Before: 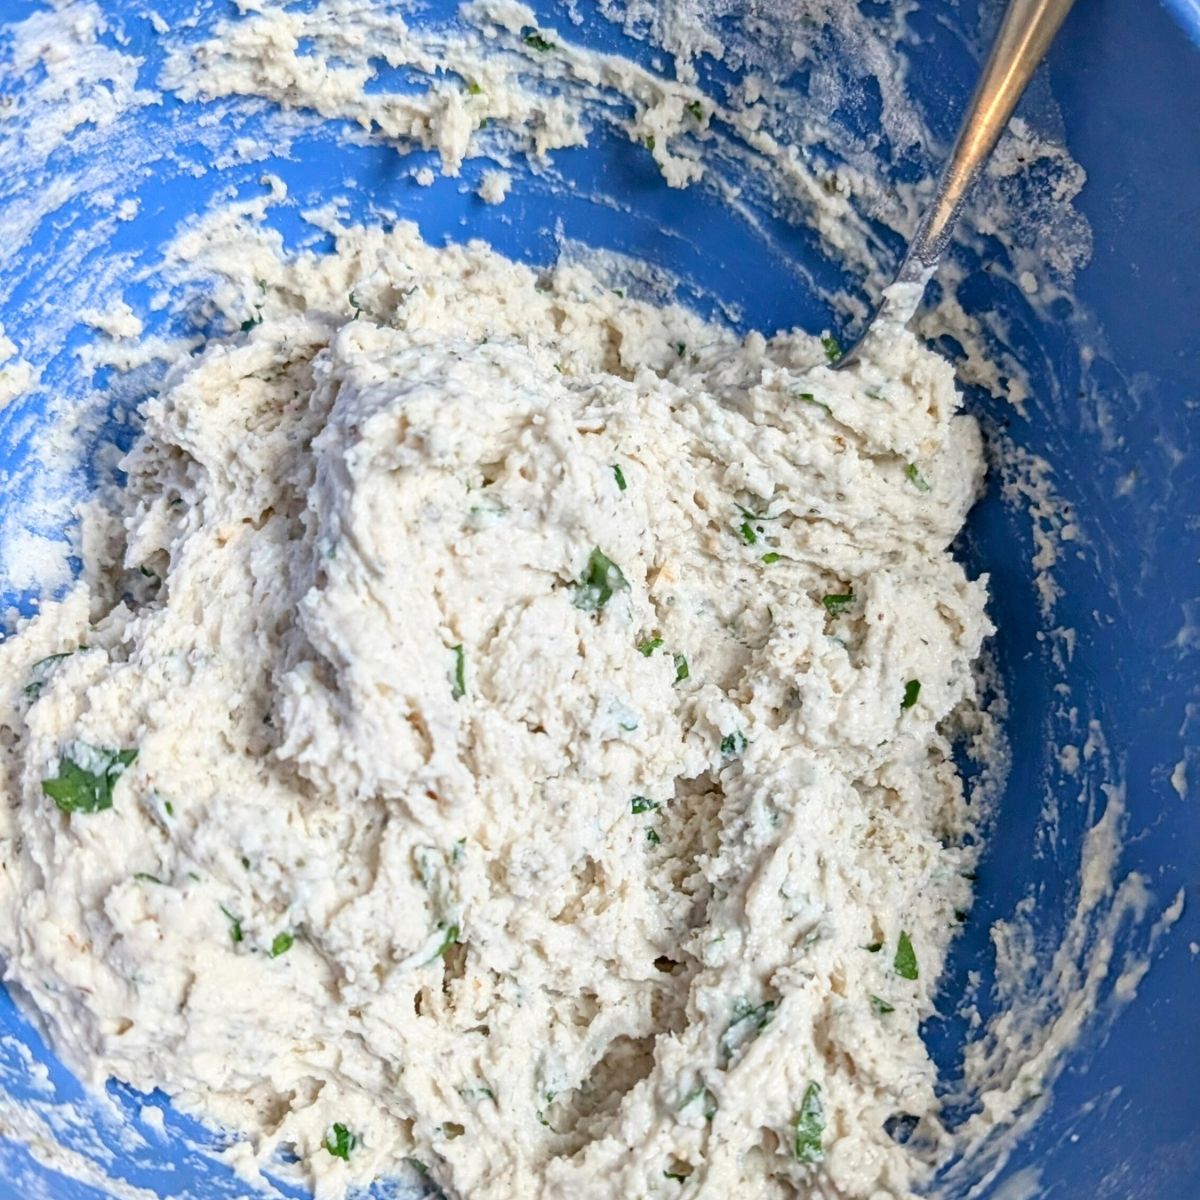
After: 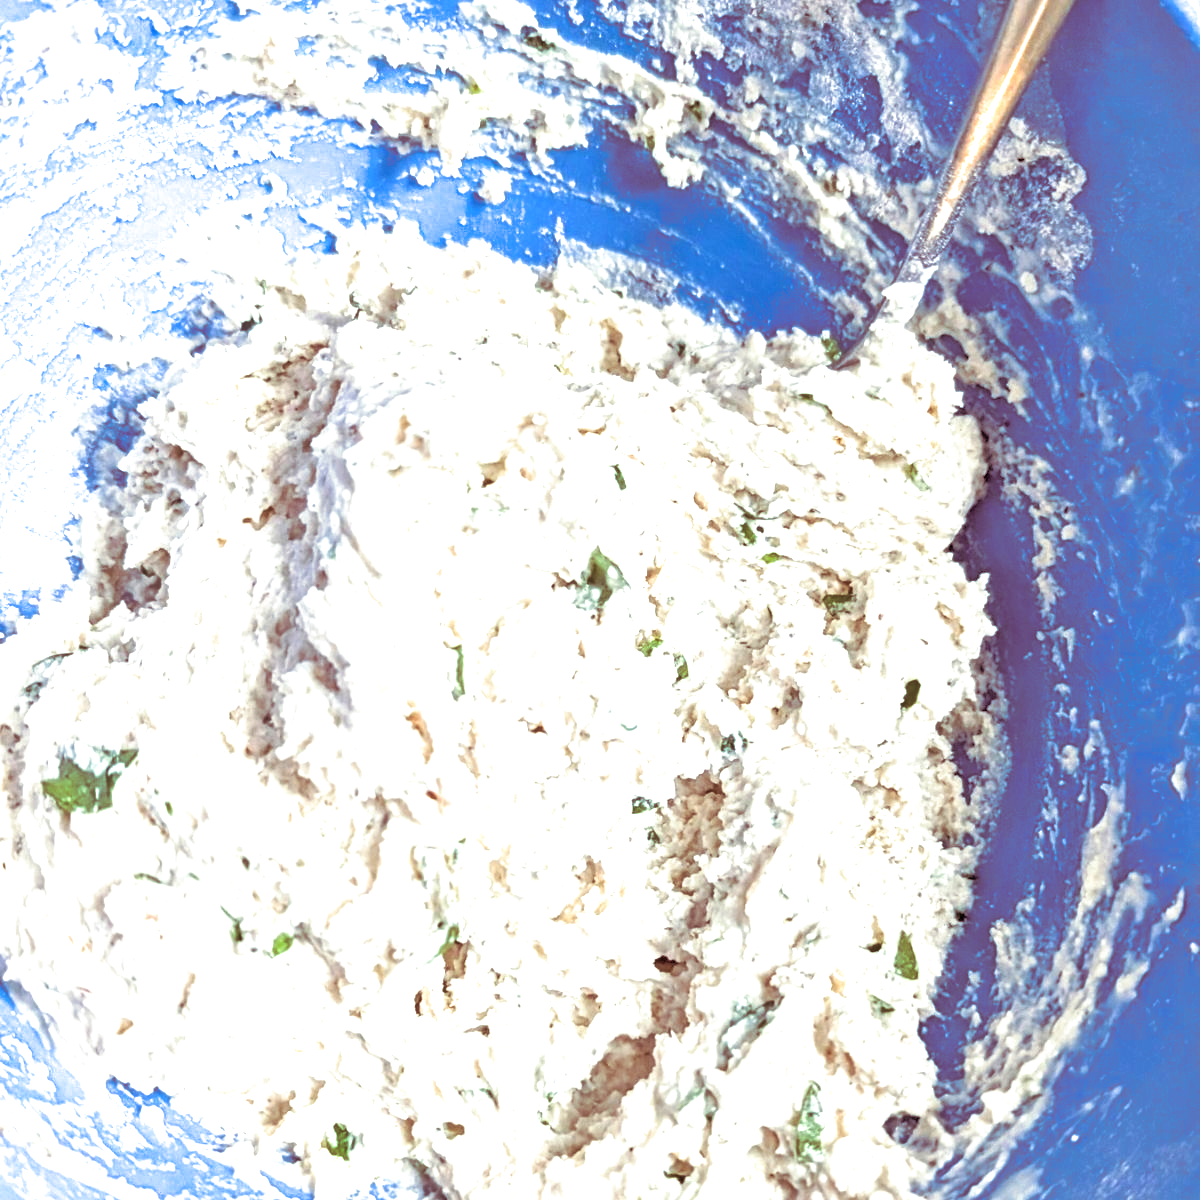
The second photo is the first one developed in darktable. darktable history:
split-toning: on, module defaults
tone equalizer: -7 EV 0.15 EV, -6 EV 0.6 EV, -5 EV 1.15 EV, -4 EV 1.33 EV, -3 EV 1.15 EV, -2 EV 0.6 EV, -1 EV 0.15 EV, mask exposure compensation -0.5 EV
exposure: exposure 1 EV, compensate highlight preservation false
